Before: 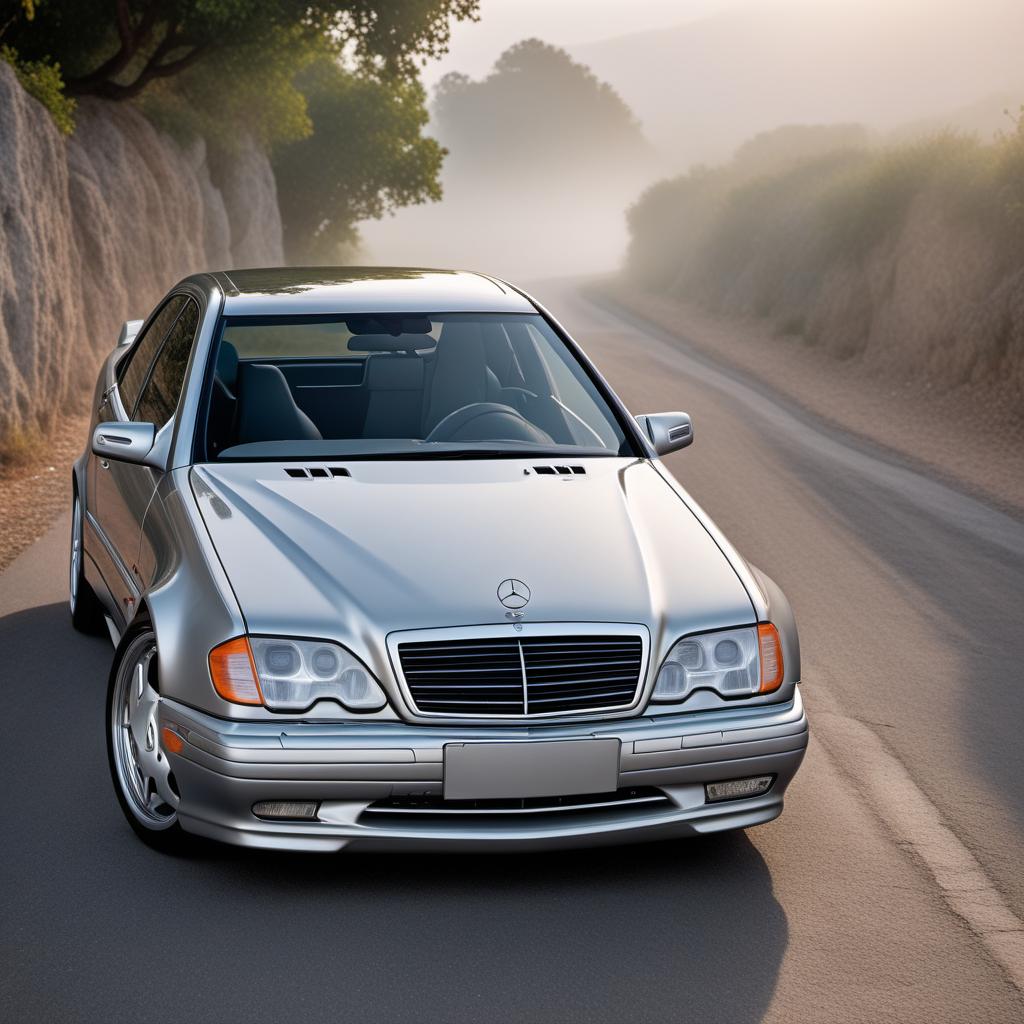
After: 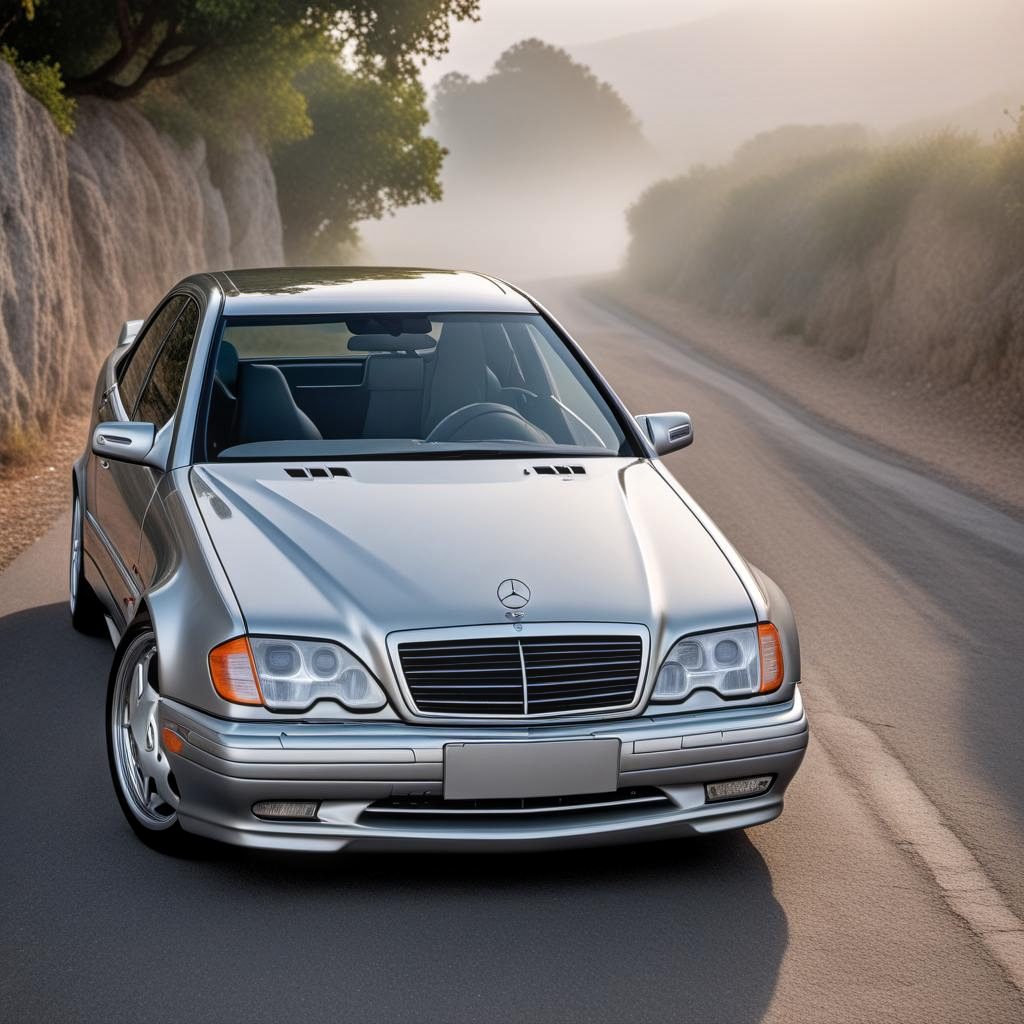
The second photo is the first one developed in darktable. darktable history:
local contrast: detail 118%
